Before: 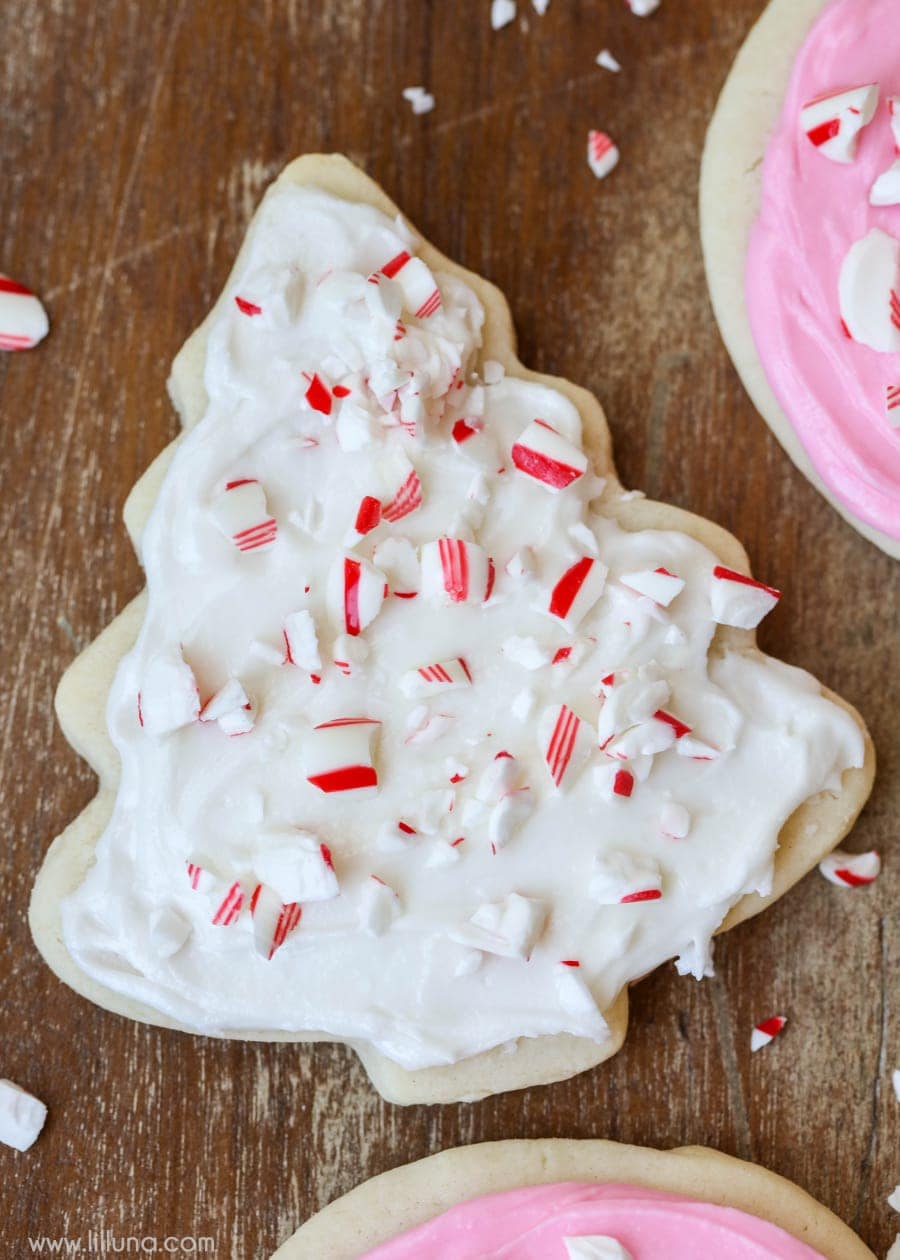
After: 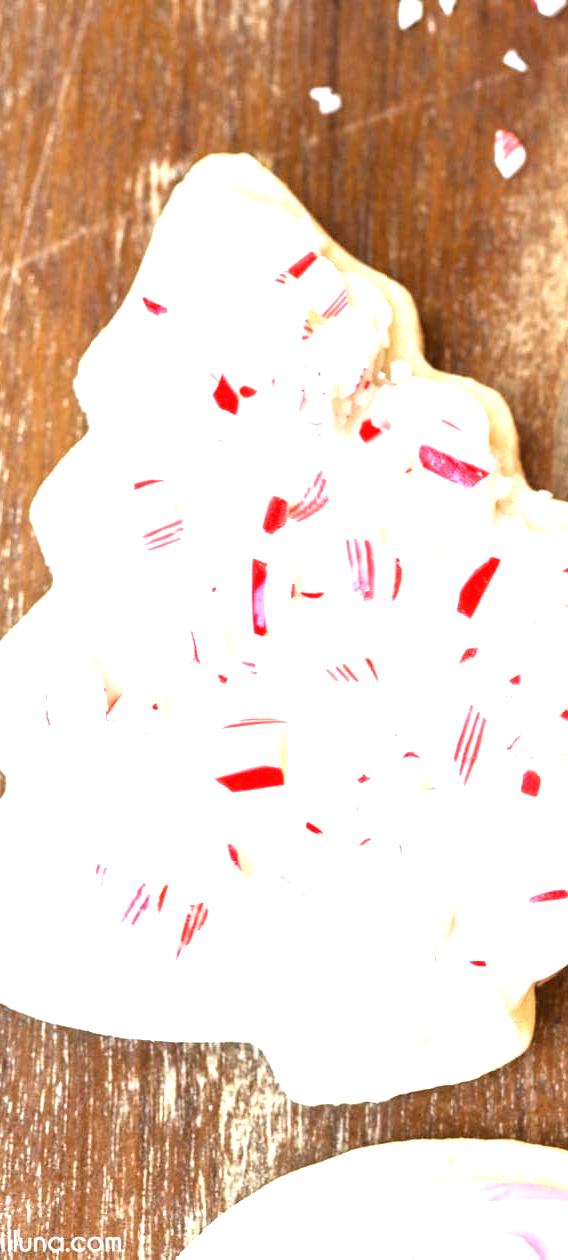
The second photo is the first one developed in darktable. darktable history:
exposure: black level correction 0, exposure 1.741 EV, compensate highlight preservation false
crop: left 10.401%, right 26.426%
